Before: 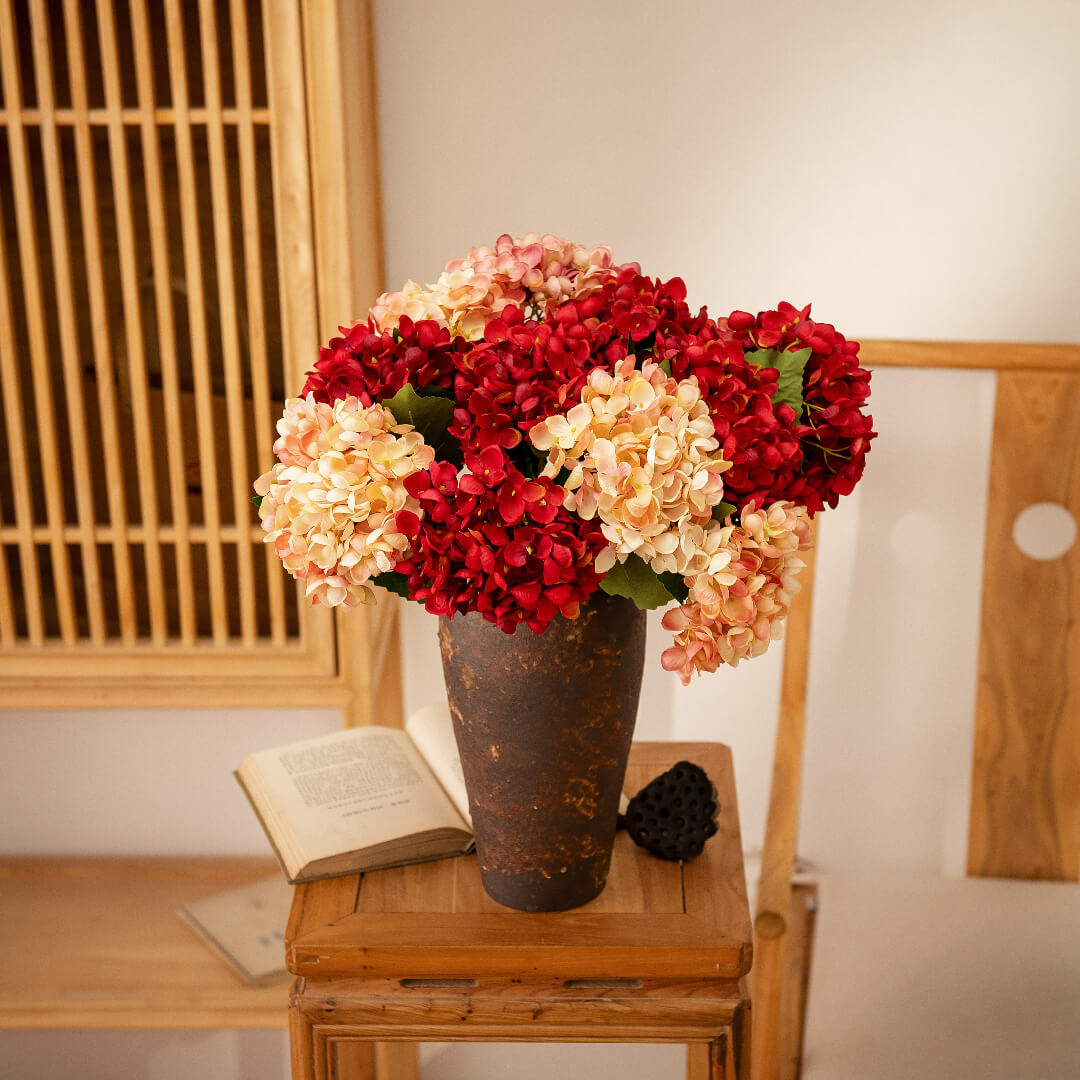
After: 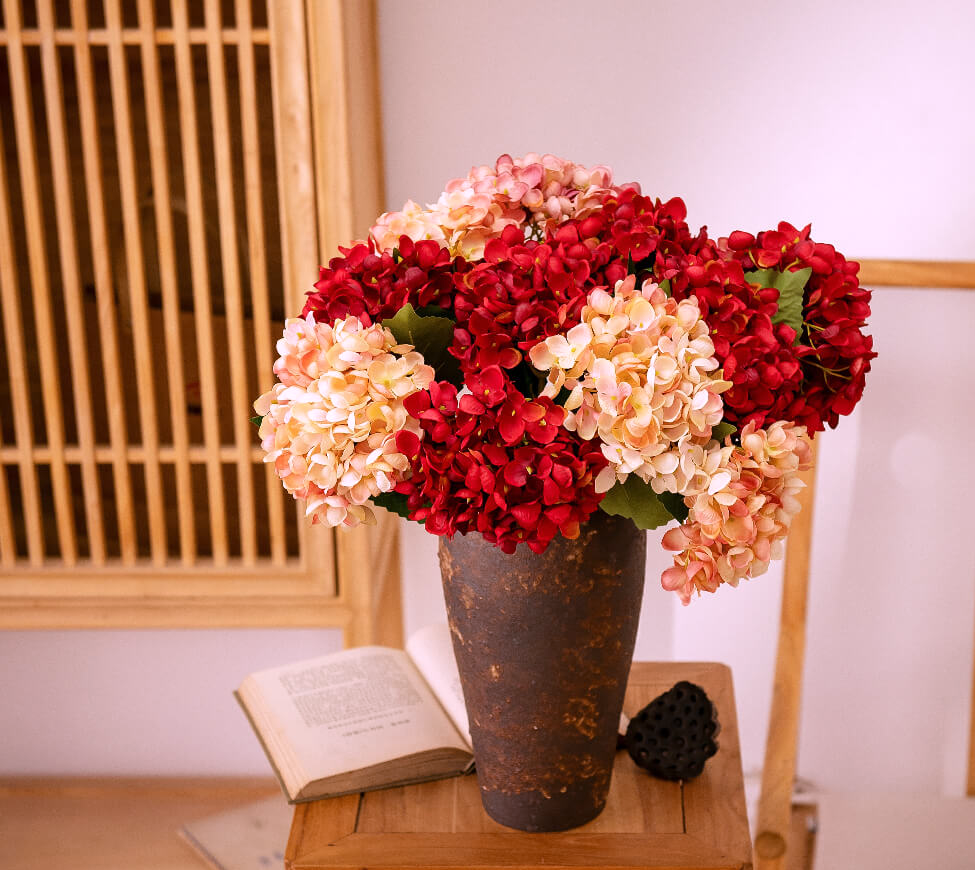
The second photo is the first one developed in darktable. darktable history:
white balance: red 1.042, blue 1.17
crop: top 7.49%, right 9.717%, bottom 11.943%
